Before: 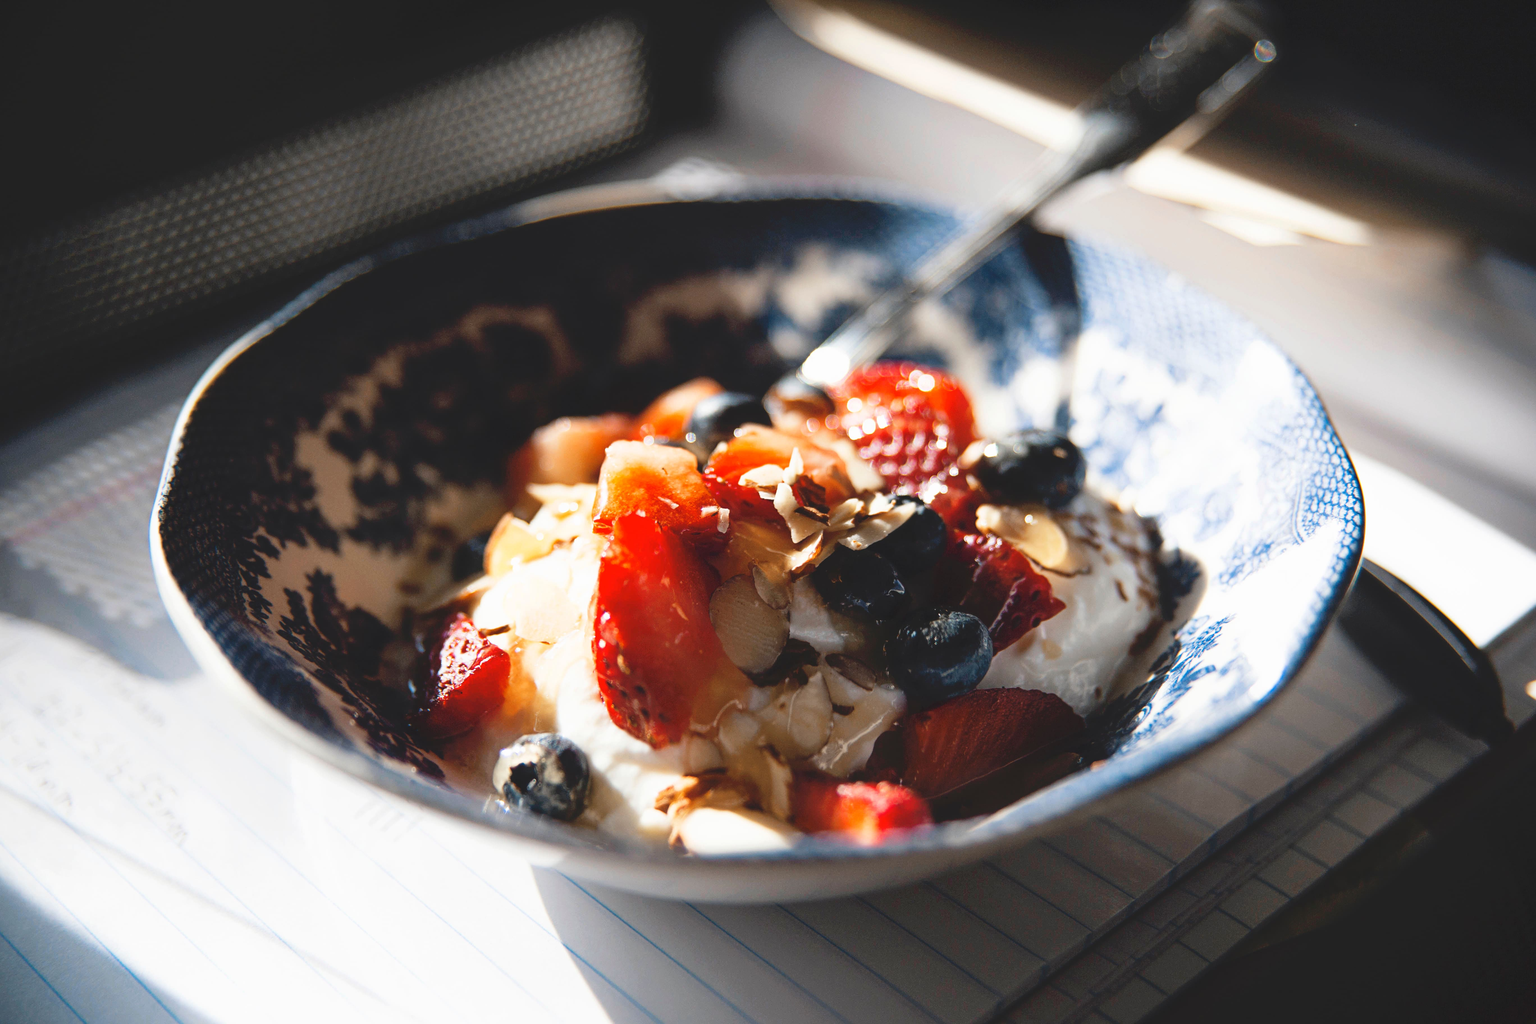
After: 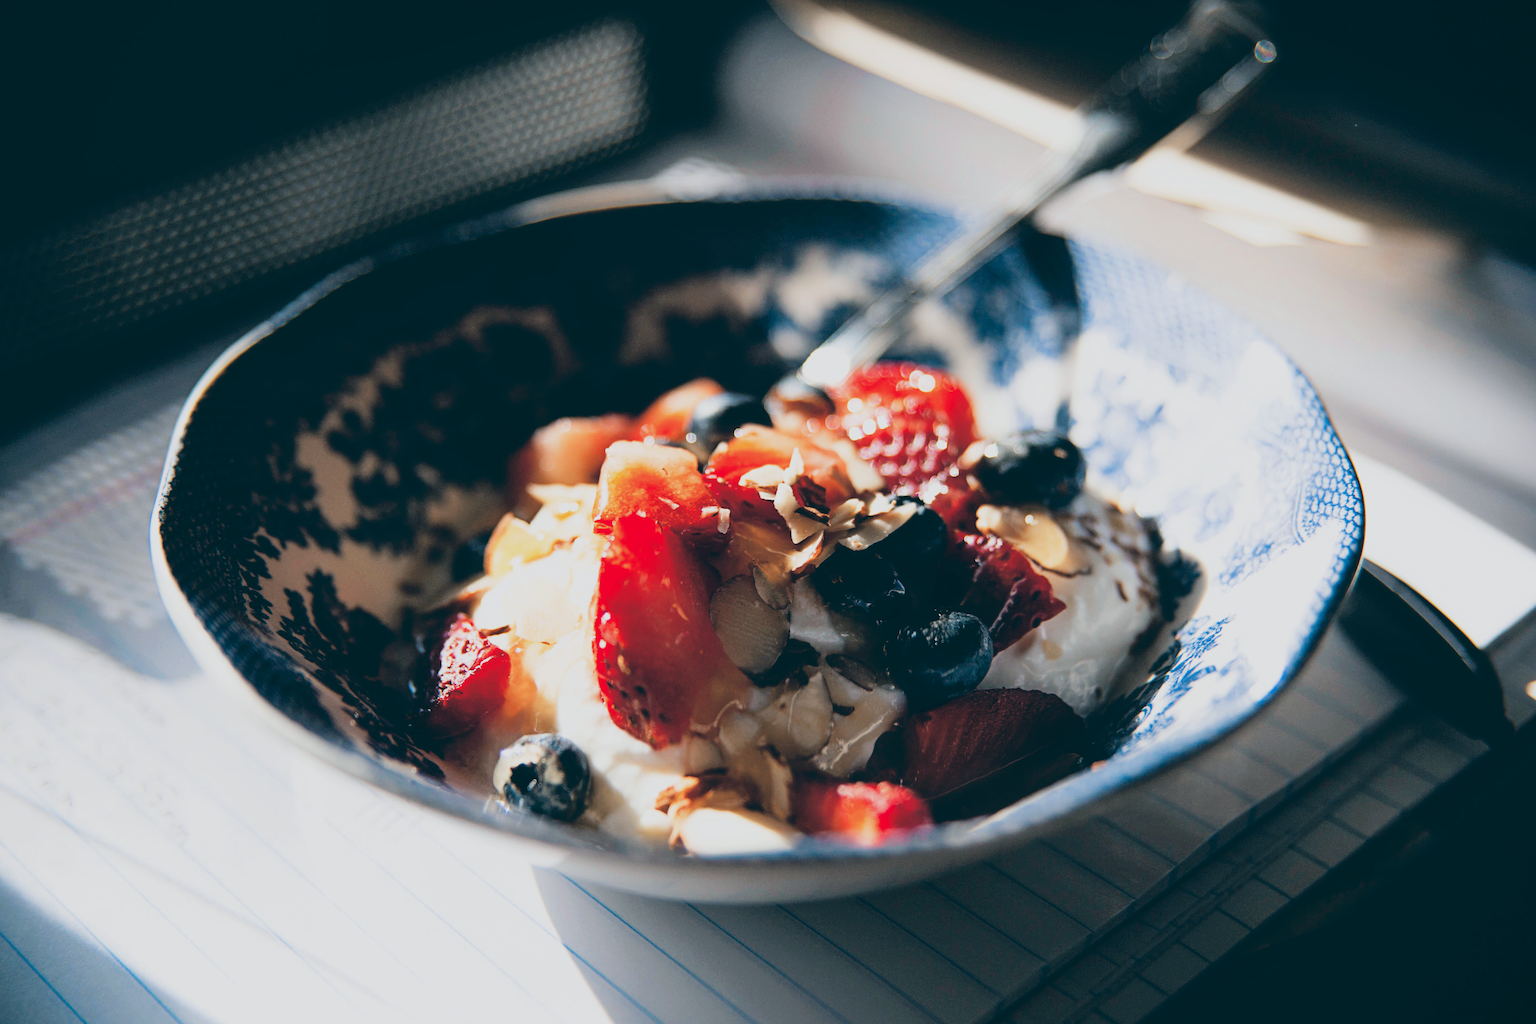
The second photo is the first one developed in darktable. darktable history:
filmic rgb: black relative exposure -7.65 EV, white relative exposure 4.56 EV, hardness 3.61, contrast 1.05
color balance: lift [1.016, 0.983, 1, 1.017], gamma [0.958, 1, 1, 1], gain [0.981, 1.007, 0.993, 1.002], input saturation 118.26%, contrast 13.43%, contrast fulcrum 21.62%, output saturation 82.76%
